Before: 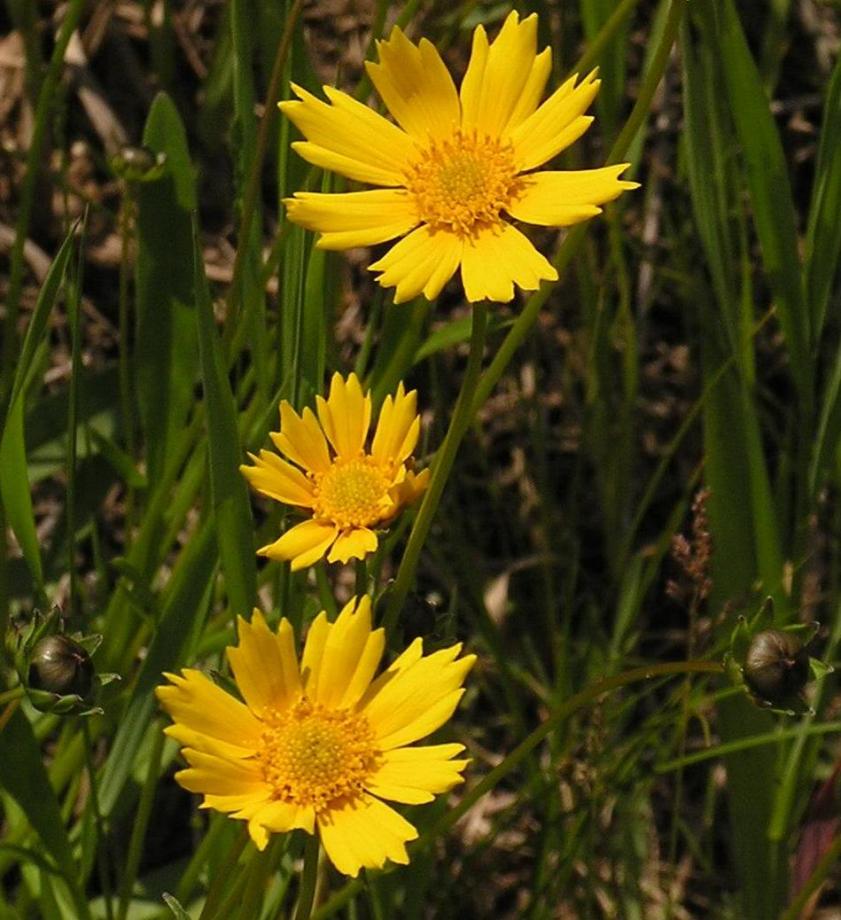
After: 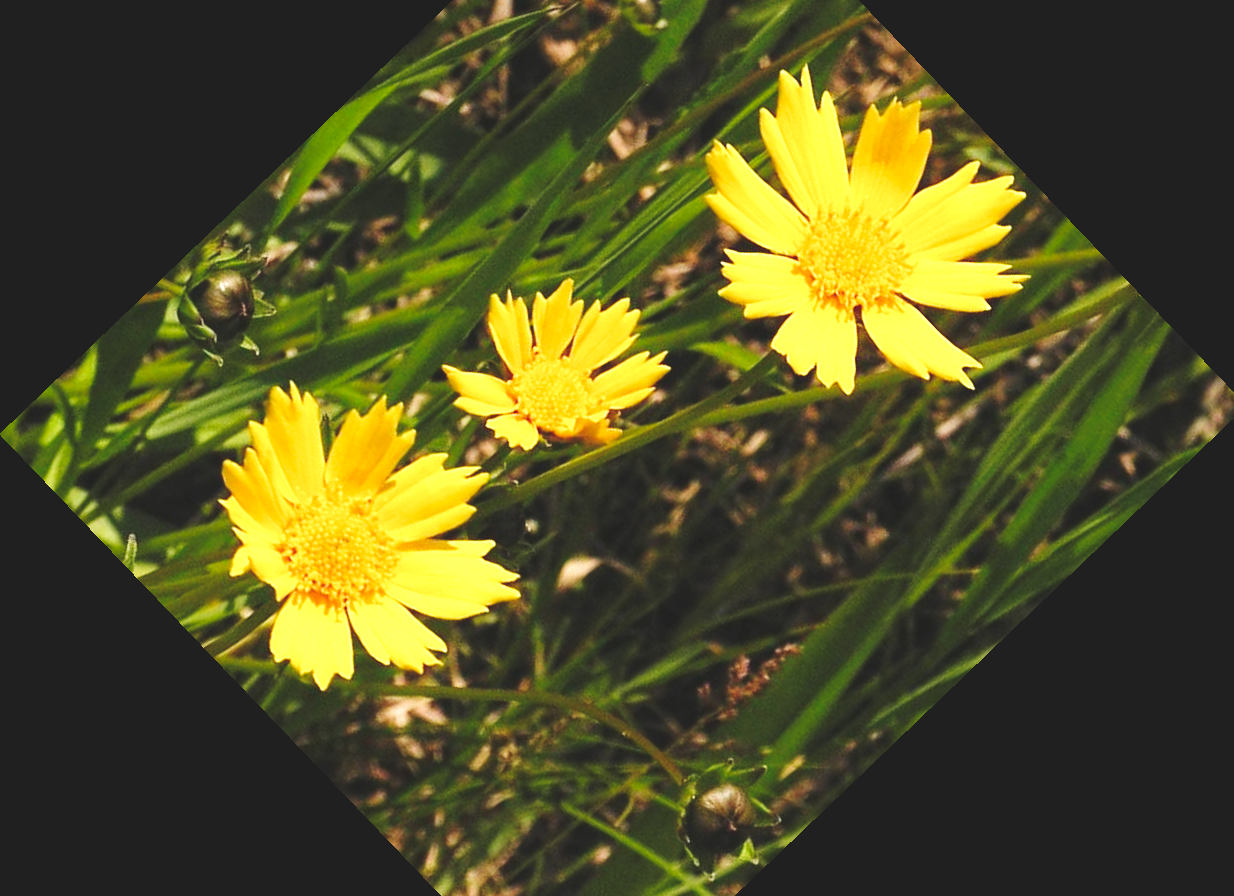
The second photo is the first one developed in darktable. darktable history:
crop and rotate: angle -46.26°, top 16.234%, right 0.912%, bottom 11.704%
exposure: black level correction 0, exposure 1 EV, compensate exposure bias true, compensate highlight preservation false
tone curve: curves: ch0 [(0, 0) (0.003, 0.117) (0.011, 0.125) (0.025, 0.133) (0.044, 0.144) (0.069, 0.152) (0.1, 0.167) (0.136, 0.186) (0.177, 0.21) (0.224, 0.244) (0.277, 0.295) (0.335, 0.357) (0.399, 0.445) (0.468, 0.531) (0.543, 0.629) (0.623, 0.716) (0.709, 0.803) (0.801, 0.876) (0.898, 0.939) (1, 1)], preserve colors none
